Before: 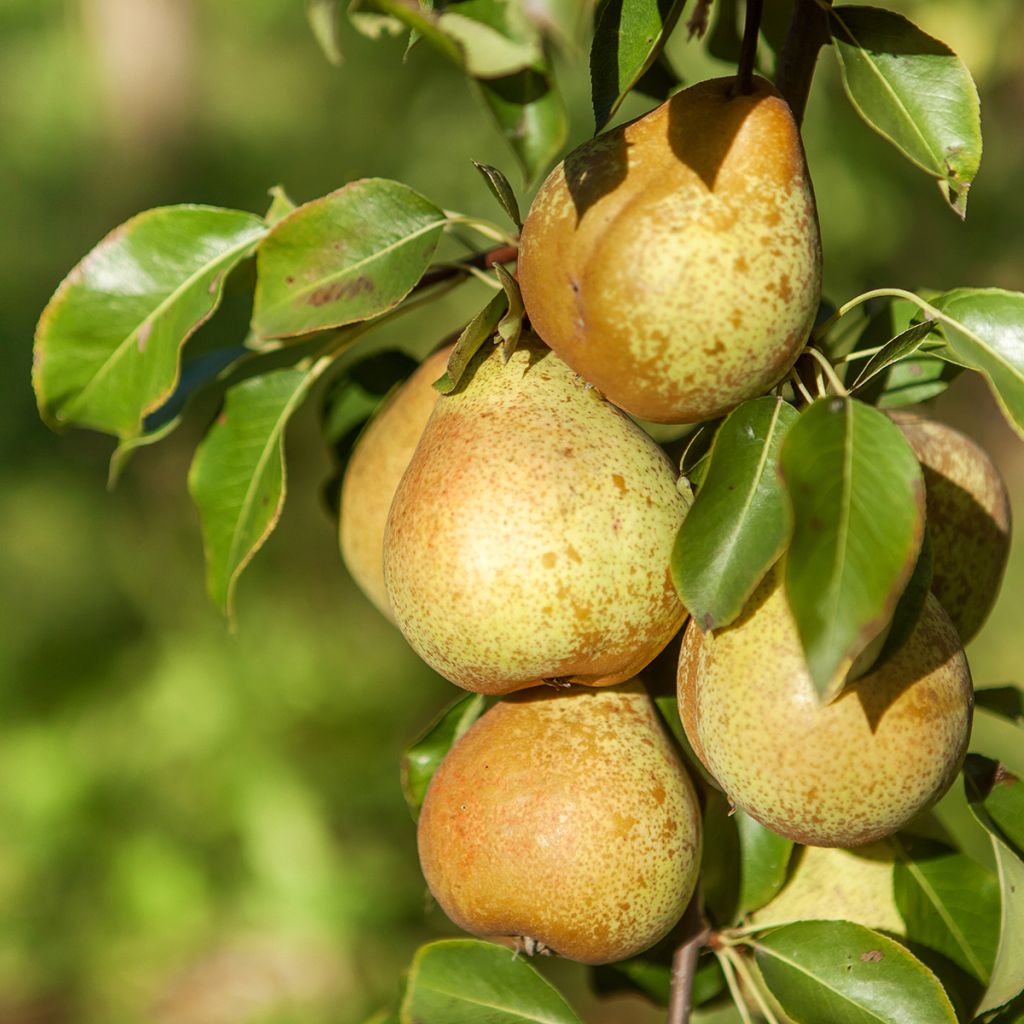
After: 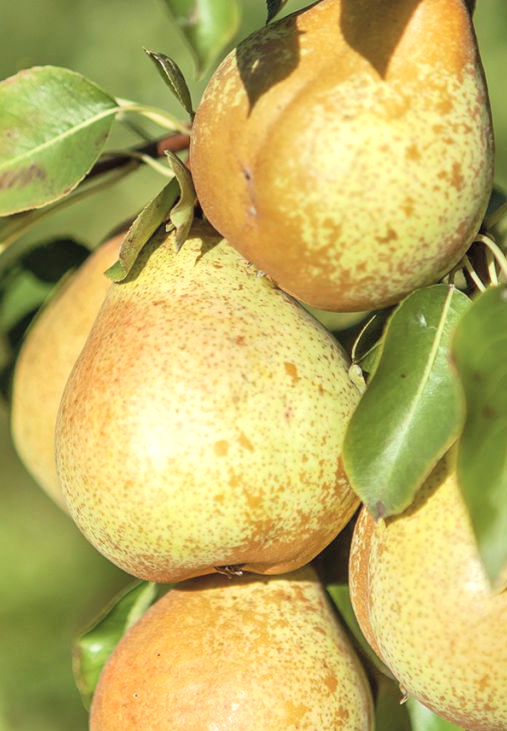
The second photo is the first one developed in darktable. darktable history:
local contrast: mode bilateral grid, contrast 20, coarseness 50, detail 144%, midtone range 0.2
crop: left 32.075%, top 10.976%, right 18.355%, bottom 17.596%
white balance: red 0.967, blue 1.049
global tonemap: drago (0.7, 100)
